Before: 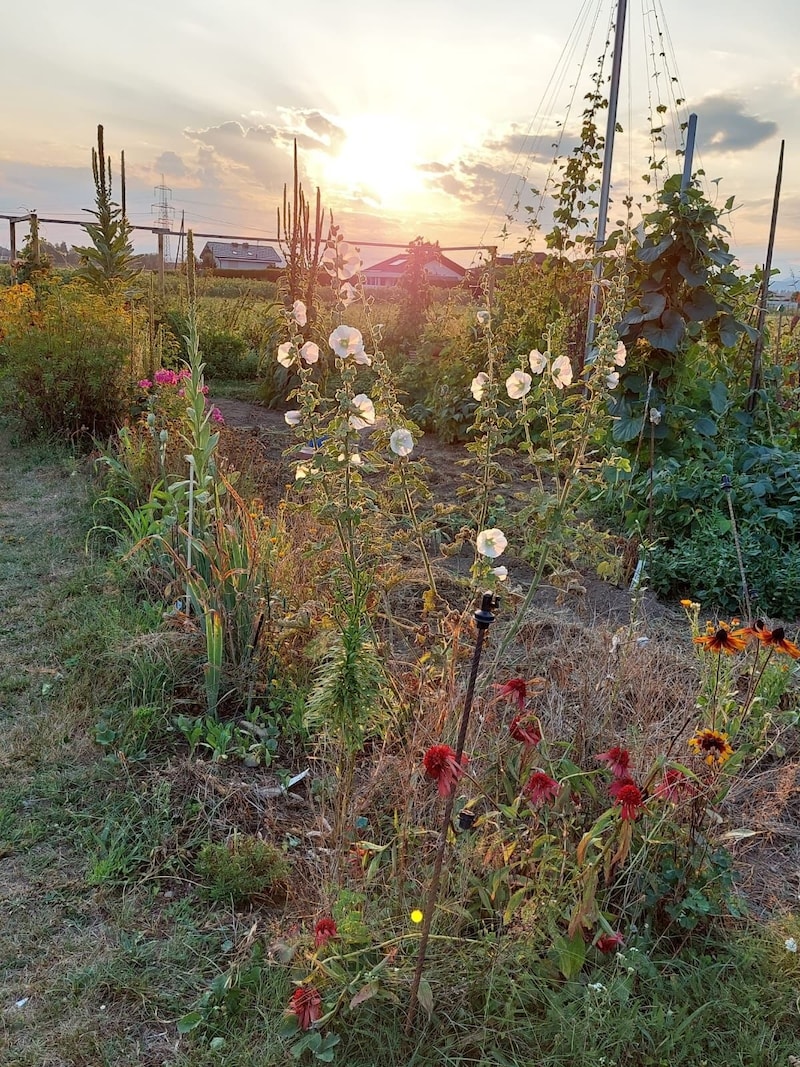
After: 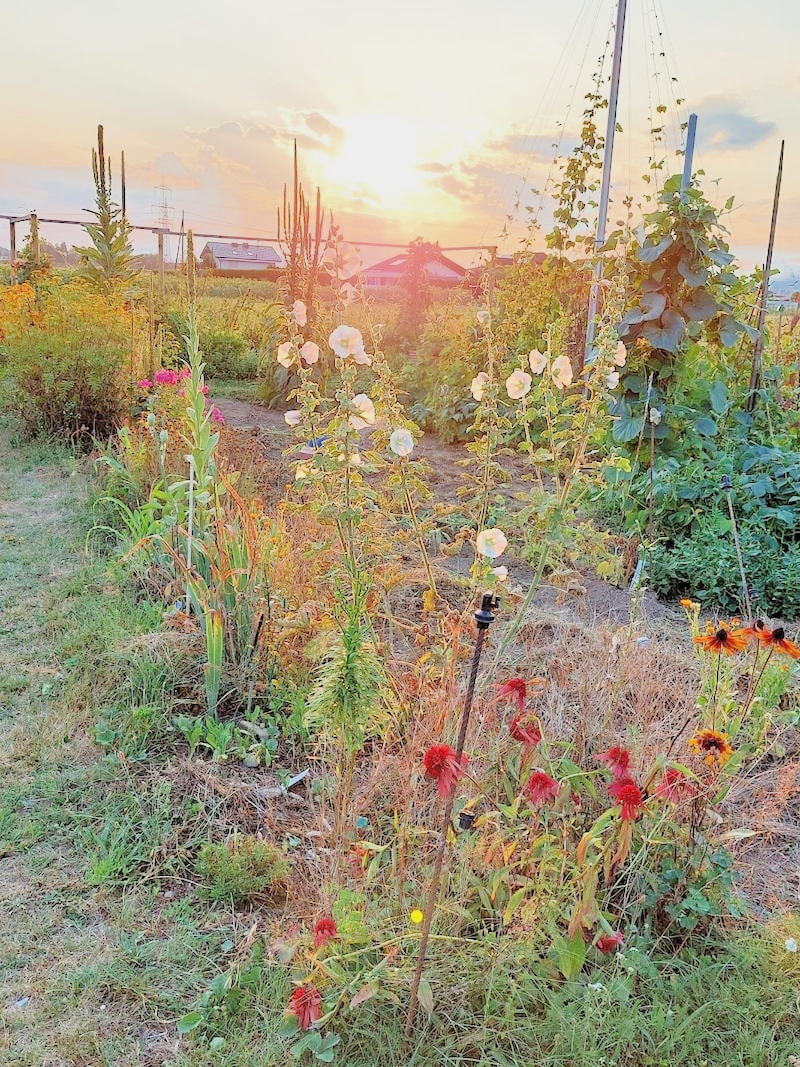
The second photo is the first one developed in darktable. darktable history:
exposure: exposure 1.995 EV, compensate exposure bias true, compensate highlight preservation false
filmic rgb: middle gray luminance 3.3%, black relative exposure -6 EV, white relative exposure 6.33 EV, threshold 3 EV, dynamic range scaling 21.88%, target black luminance 0%, hardness 2.32, latitude 45.37%, contrast 0.78, highlights saturation mix 98.69%, shadows ↔ highlights balance 0.232%, iterations of high-quality reconstruction 0, enable highlight reconstruction true
tone equalizer: edges refinement/feathering 500, mask exposure compensation -1.57 EV, preserve details no
